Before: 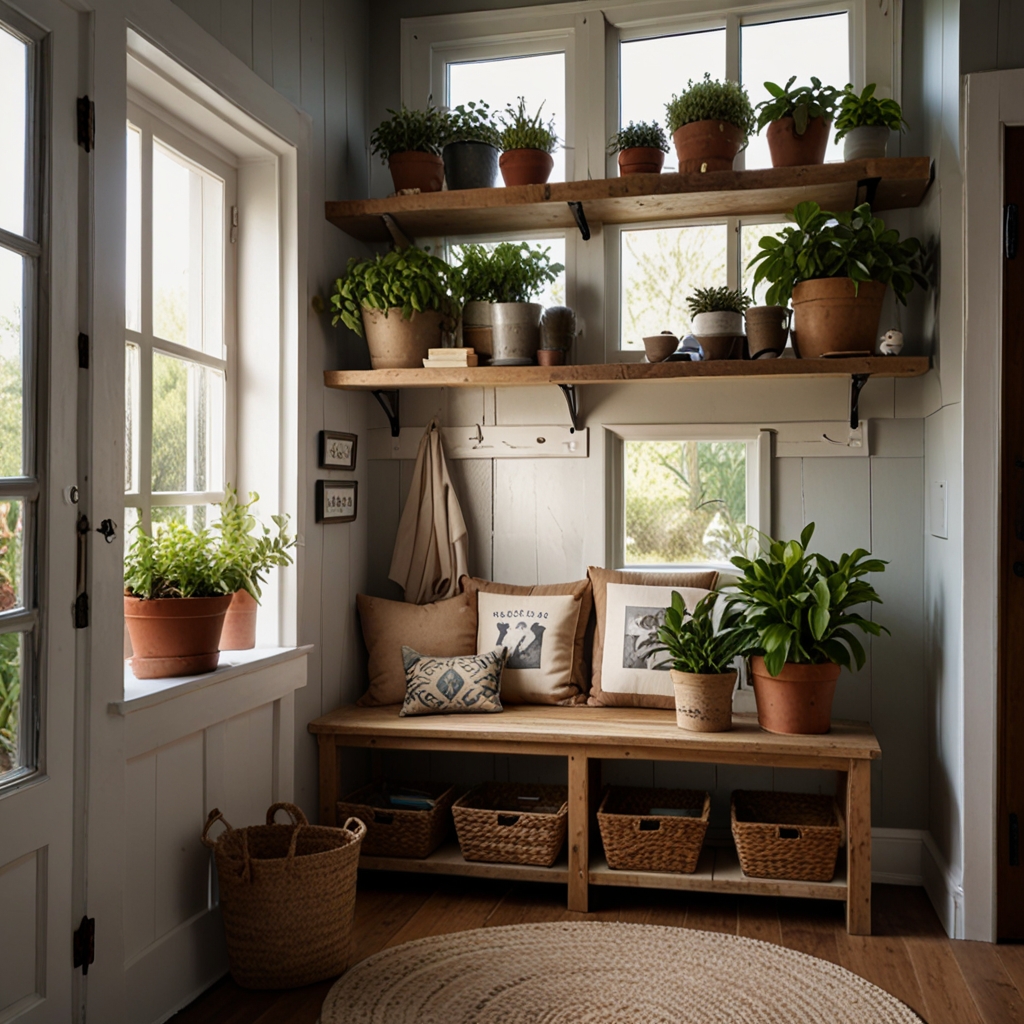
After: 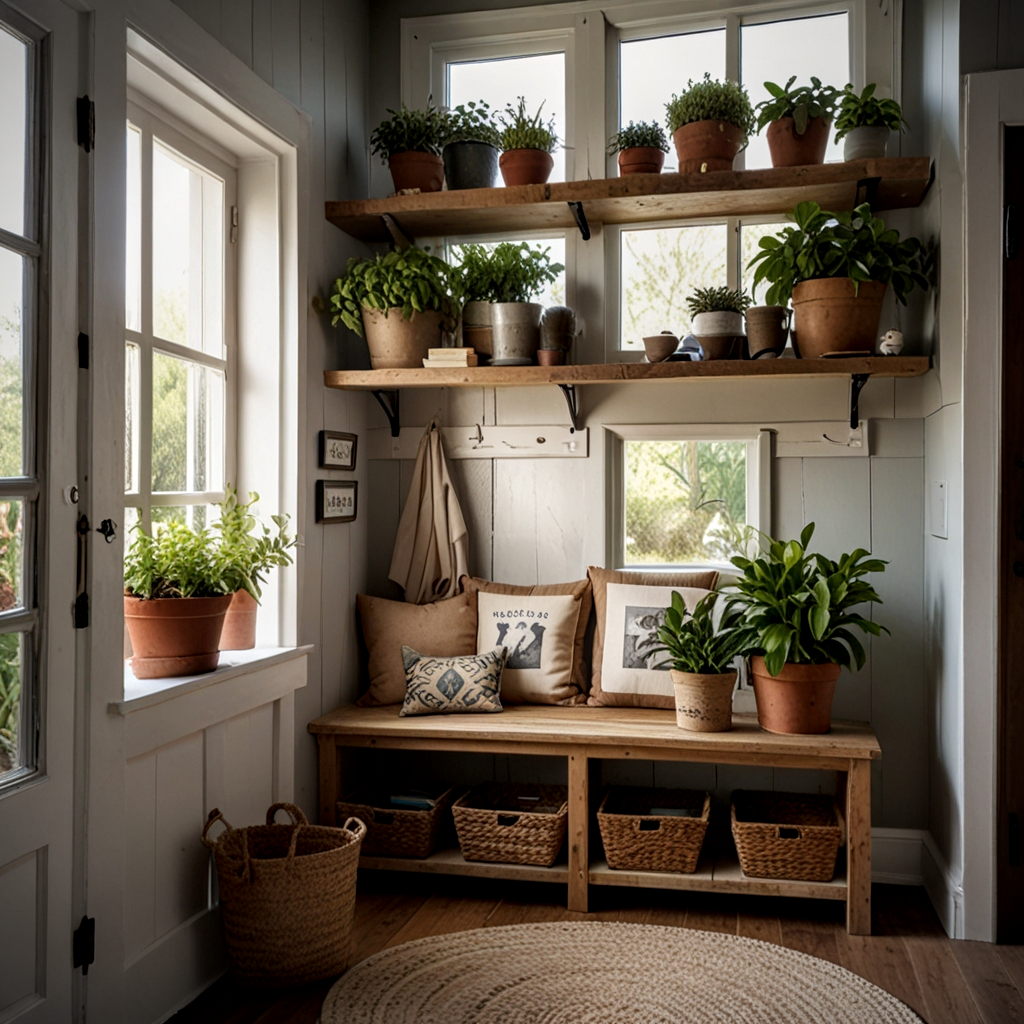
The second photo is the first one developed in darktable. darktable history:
local contrast: on, module defaults
exposure: black level correction 0.001, compensate highlight preservation false
vignetting: fall-off start 91.19%
